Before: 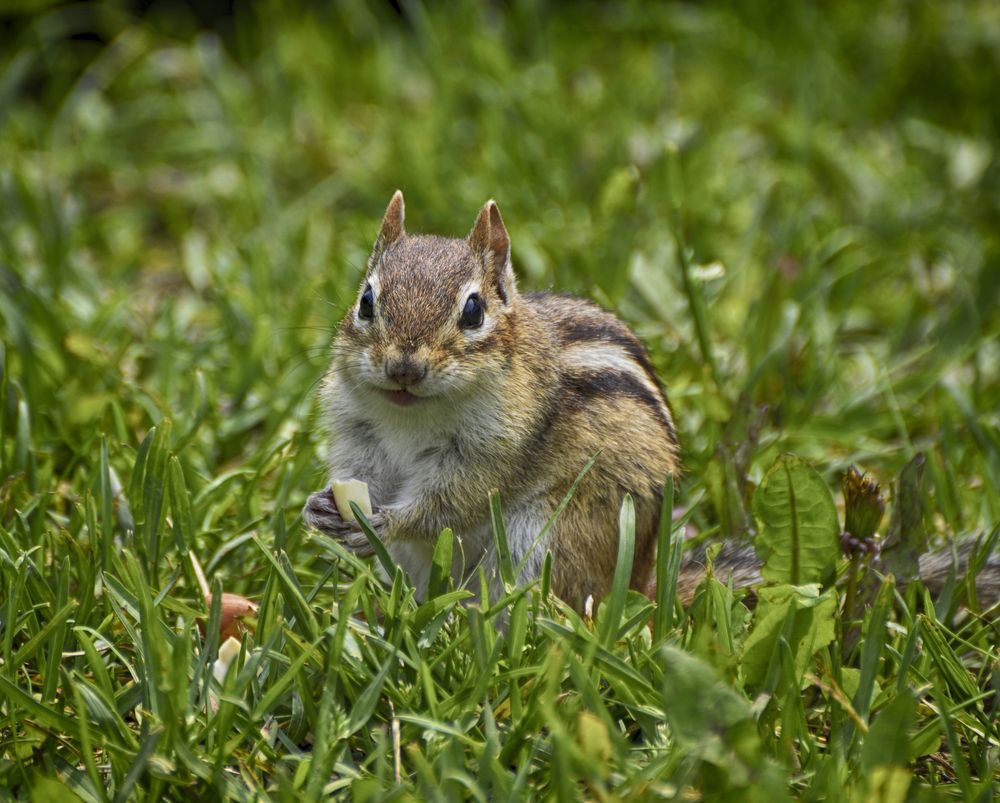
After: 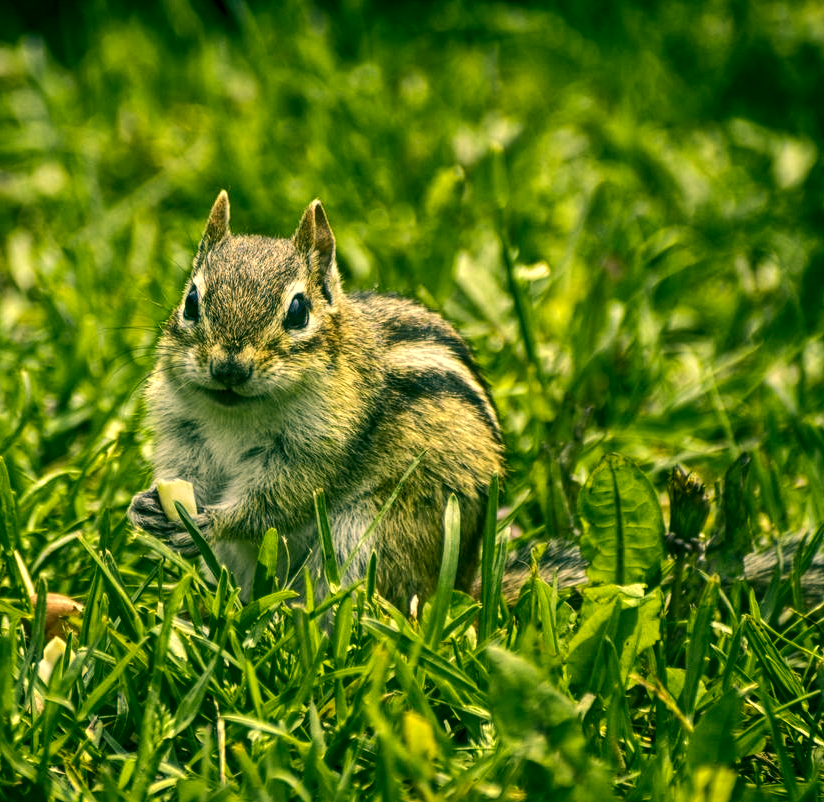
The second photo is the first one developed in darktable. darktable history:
tone equalizer: -8 EV -0.75 EV, -7 EV -0.7 EV, -6 EV -0.6 EV, -5 EV -0.4 EV, -3 EV 0.4 EV, -2 EV 0.6 EV, -1 EV 0.7 EV, +0 EV 0.75 EV, edges refinement/feathering 500, mask exposure compensation -1.57 EV, preserve details no
color correction: highlights a* 5.62, highlights b* 33.57, shadows a* -25.86, shadows b* 4.02
shadows and highlights: shadows -20, white point adjustment -2, highlights -35
local contrast: detail 130%
crop: left 17.582%, bottom 0.031%
